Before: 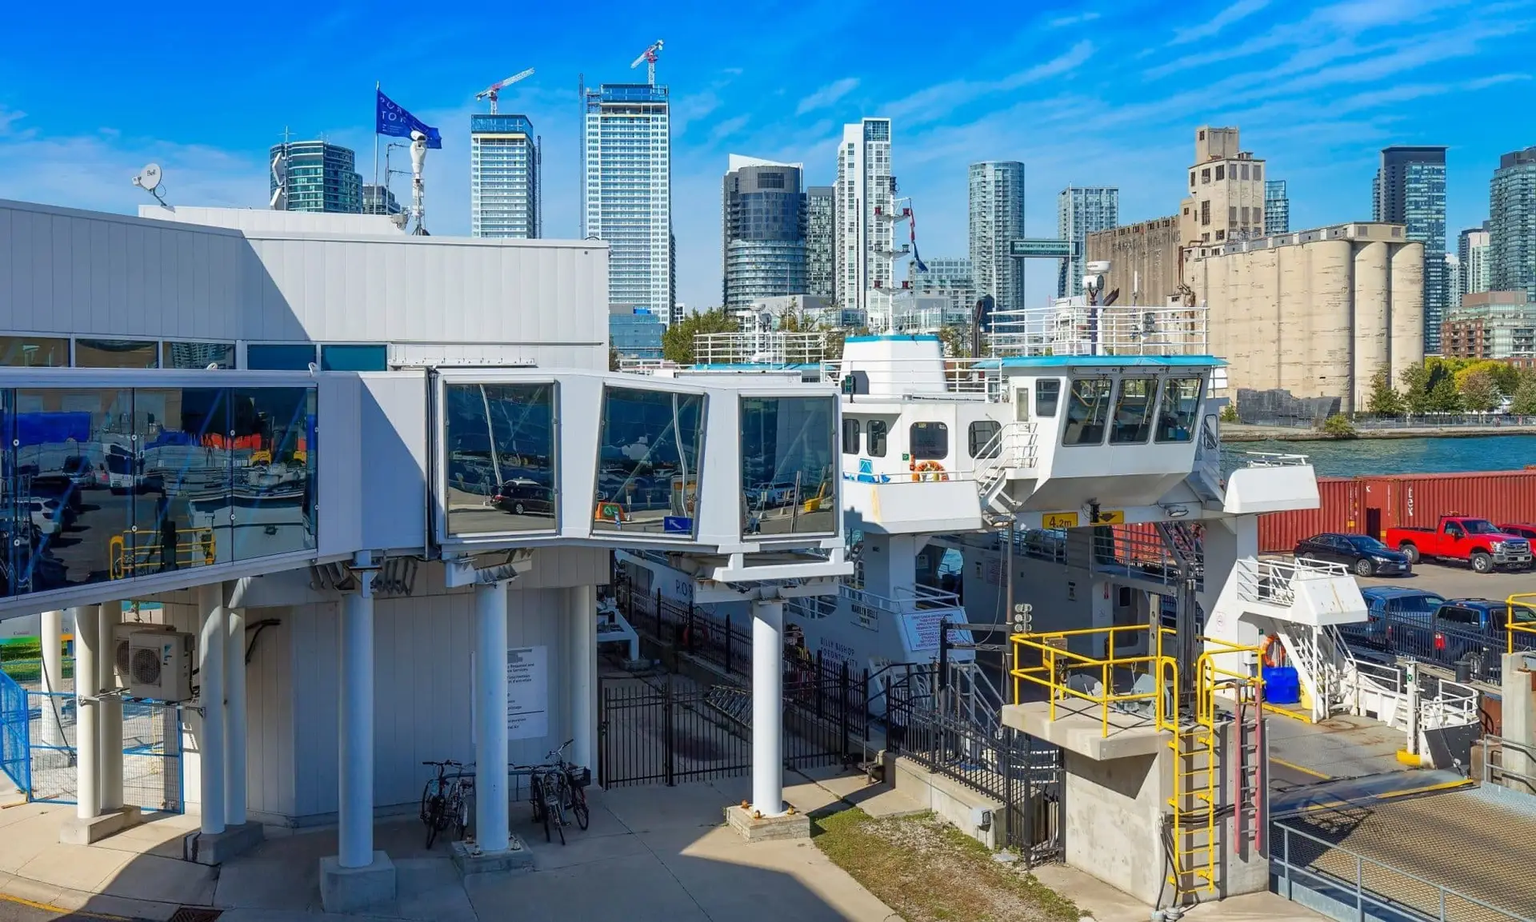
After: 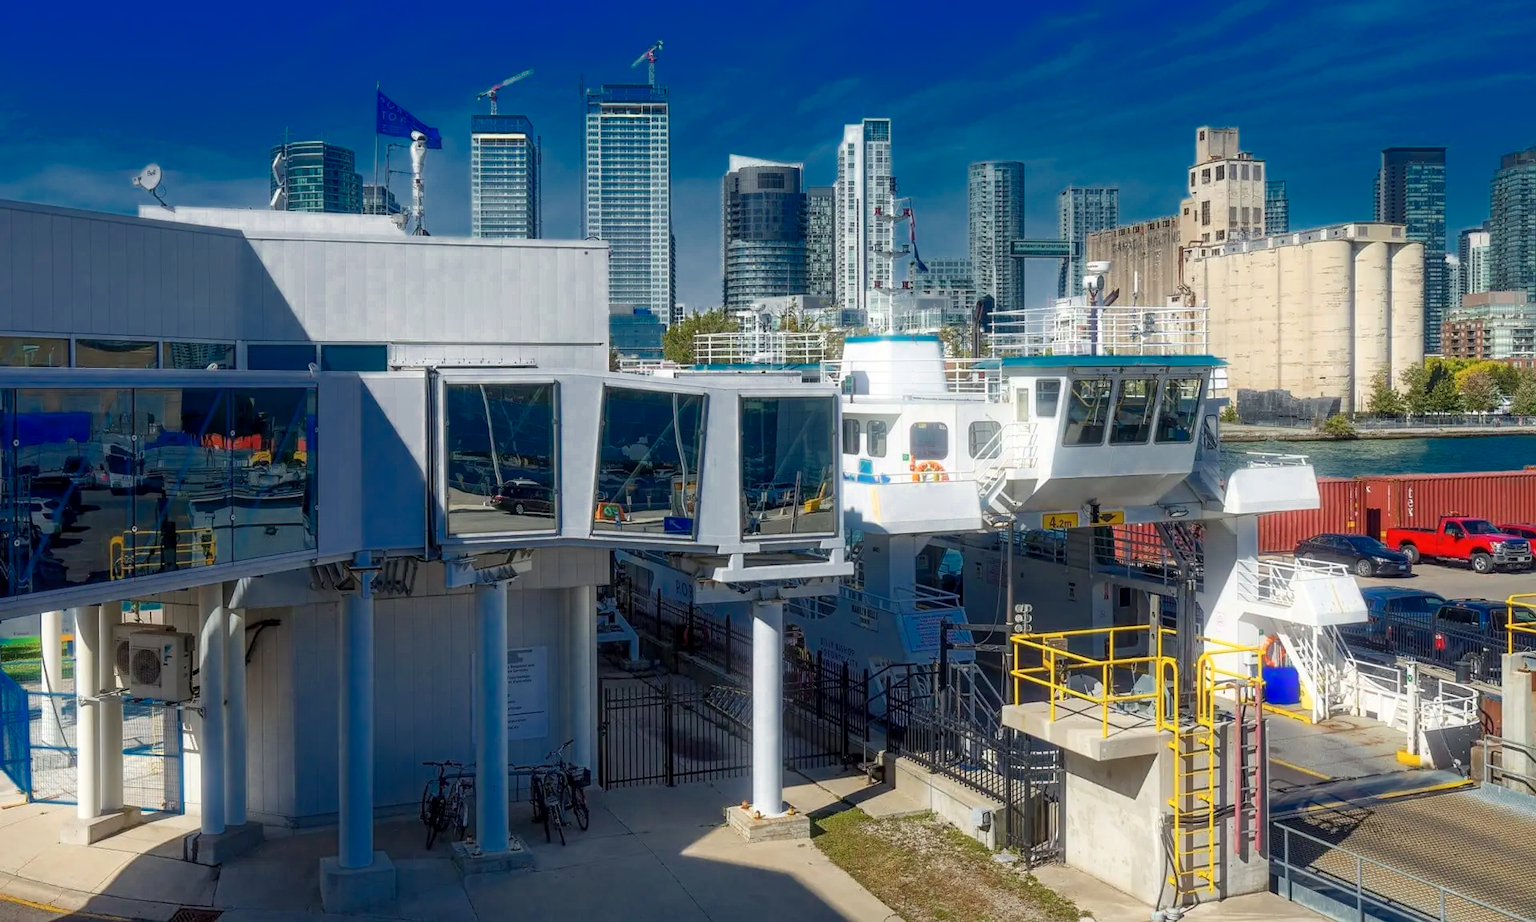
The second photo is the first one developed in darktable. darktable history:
bloom: size 5%, threshold 95%, strength 15%
color zones: curves: ch0 [(0, 0.497) (0.143, 0.5) (0.286, 0.5) (0.429, 0.483) (0.571, 0.116) (0.714, -0.006) (0.857, 0.28) (1, 0.497)]
local contrast: highlights 100%, shadows 100%, detail 120%, midtone range 0.2
